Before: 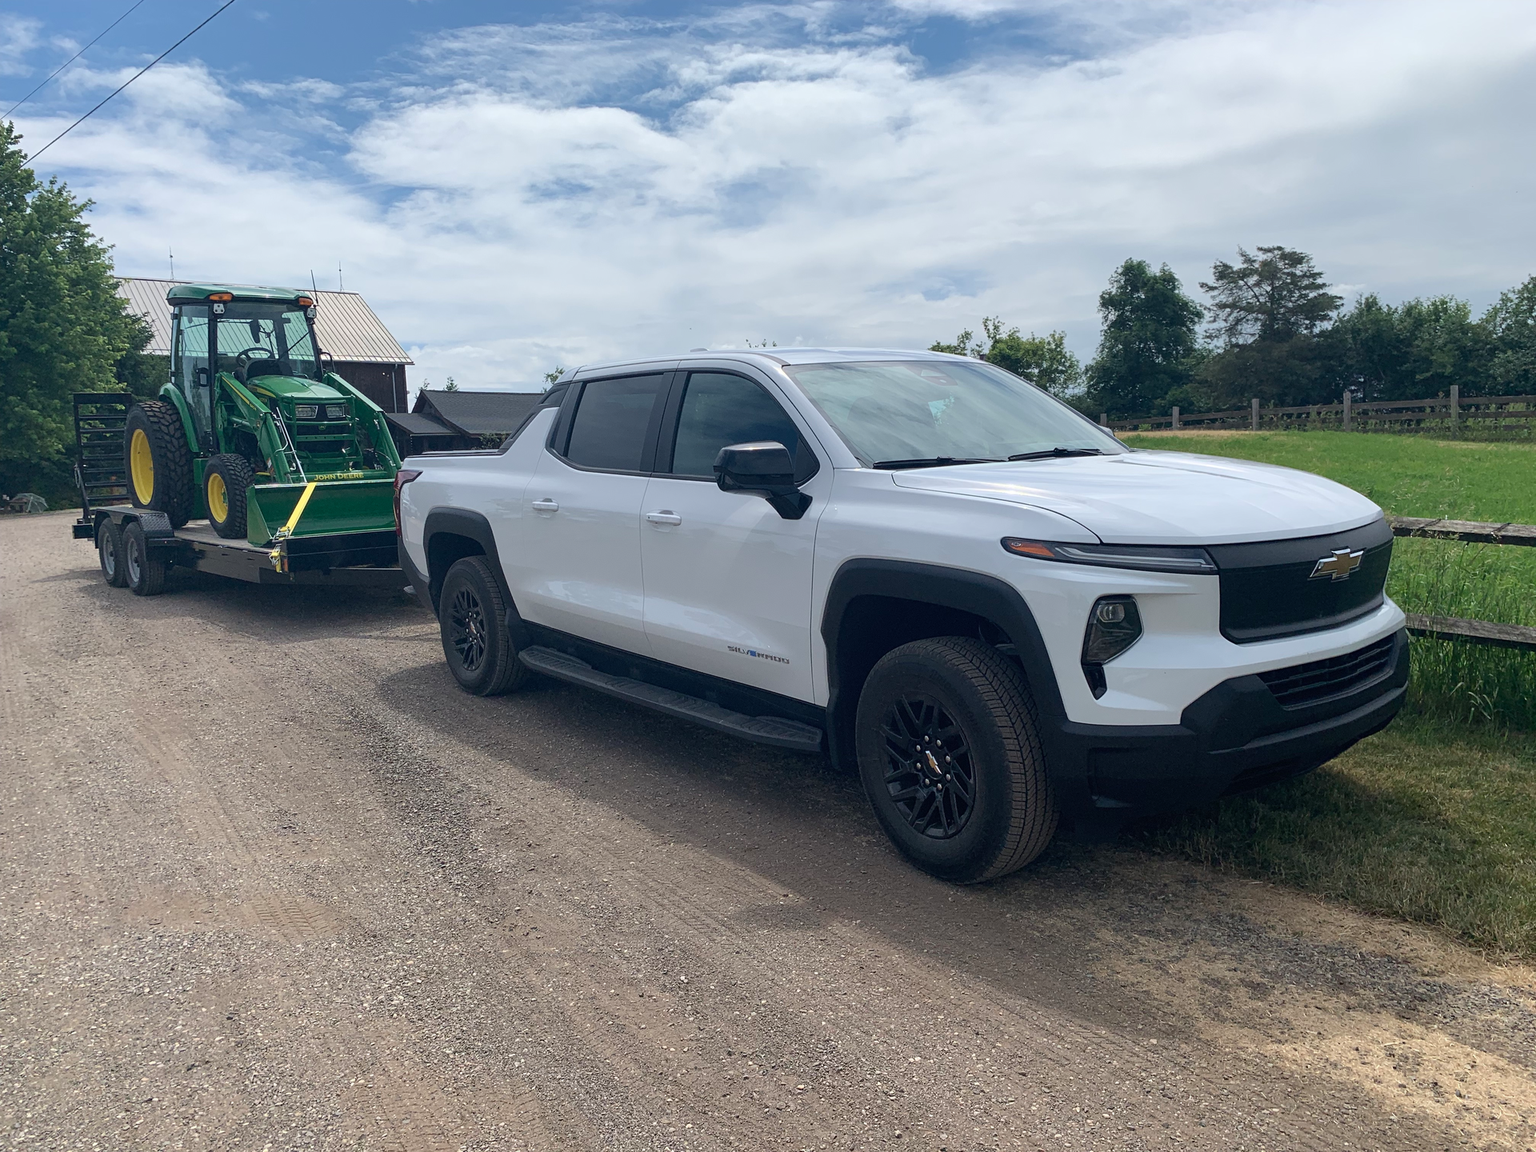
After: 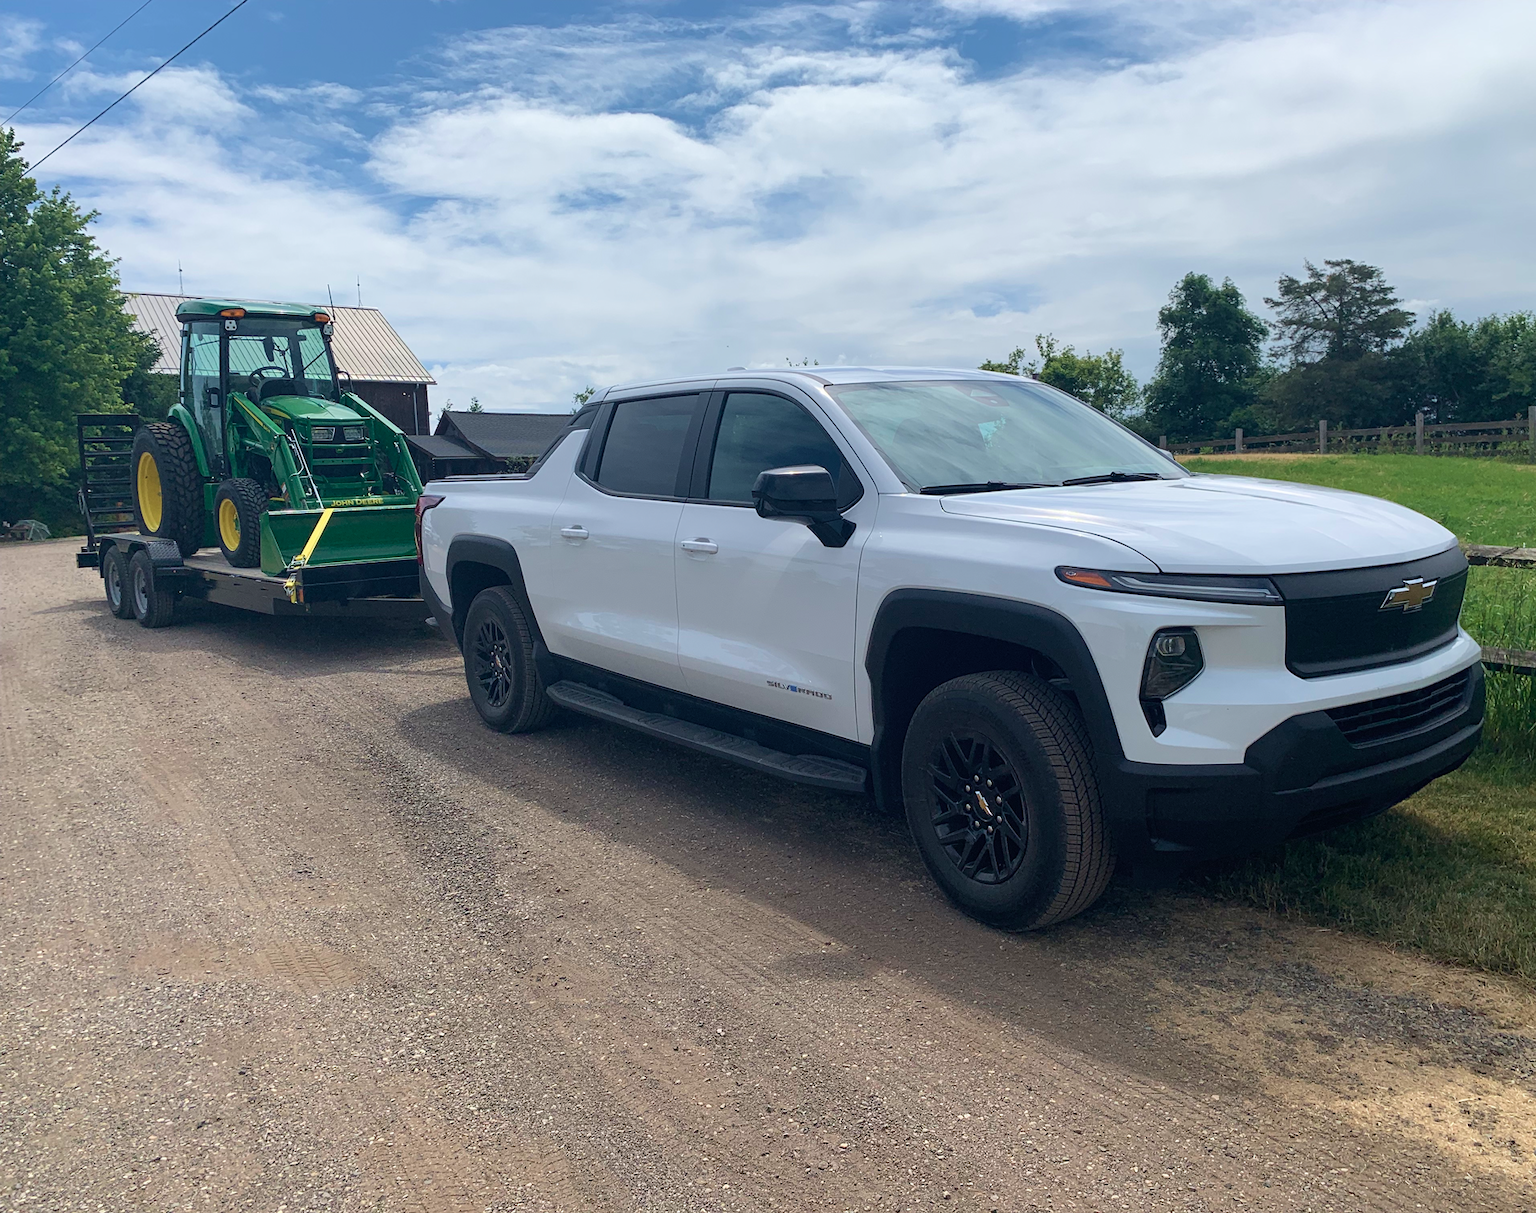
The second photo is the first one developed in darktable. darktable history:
crop and rotate: left 0%, right 5.103%
velvia: on, module defaults
